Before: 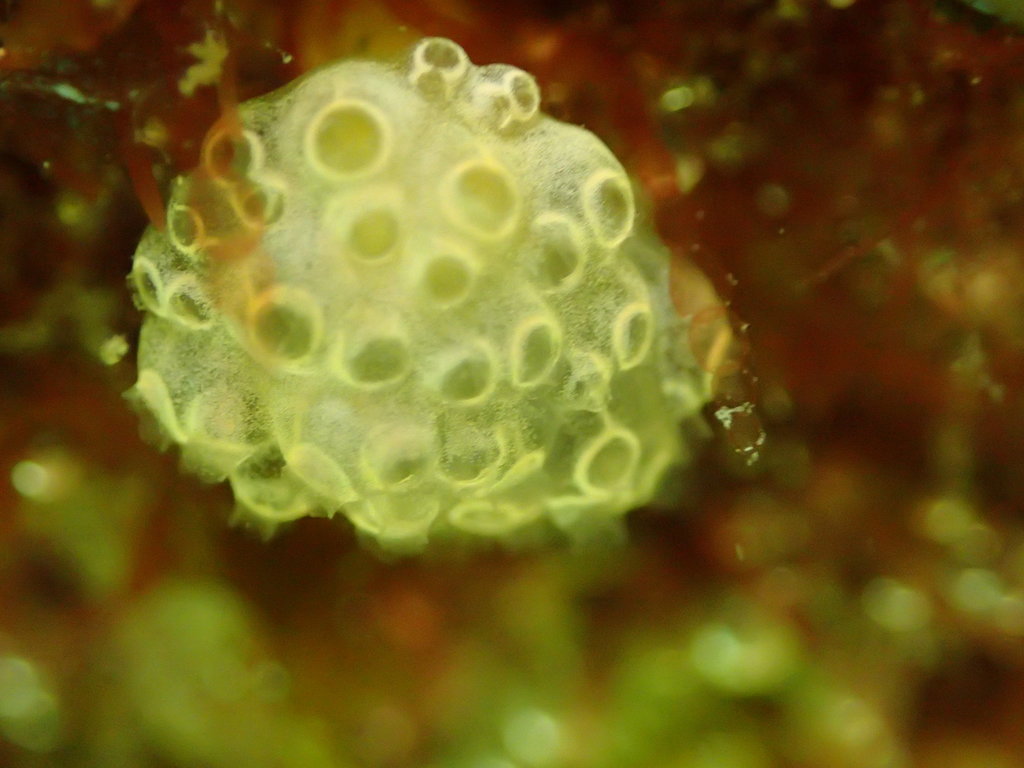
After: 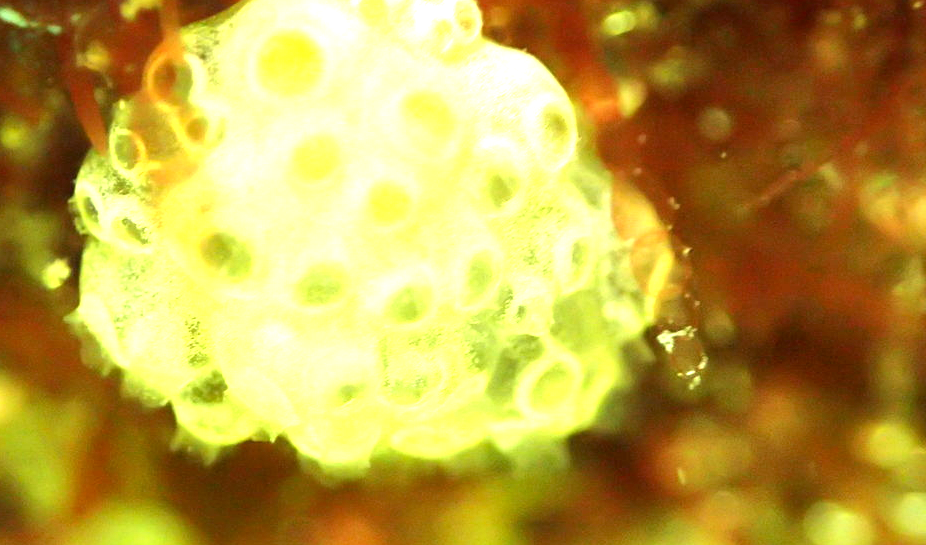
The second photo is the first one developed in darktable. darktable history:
local contrast: mode bilateral grid, contrast 19, coarseness 49, detail 128%, midtone range 0.2
exposure: black level correction 0, exposure 1.18 EV, compensate exposure bias true, compensate highlight preservation false
levels: levels [0, 0.43, 0.859]
crop: left 5.693%, top 9.992%, right 3.818%, bottom 18.976%
